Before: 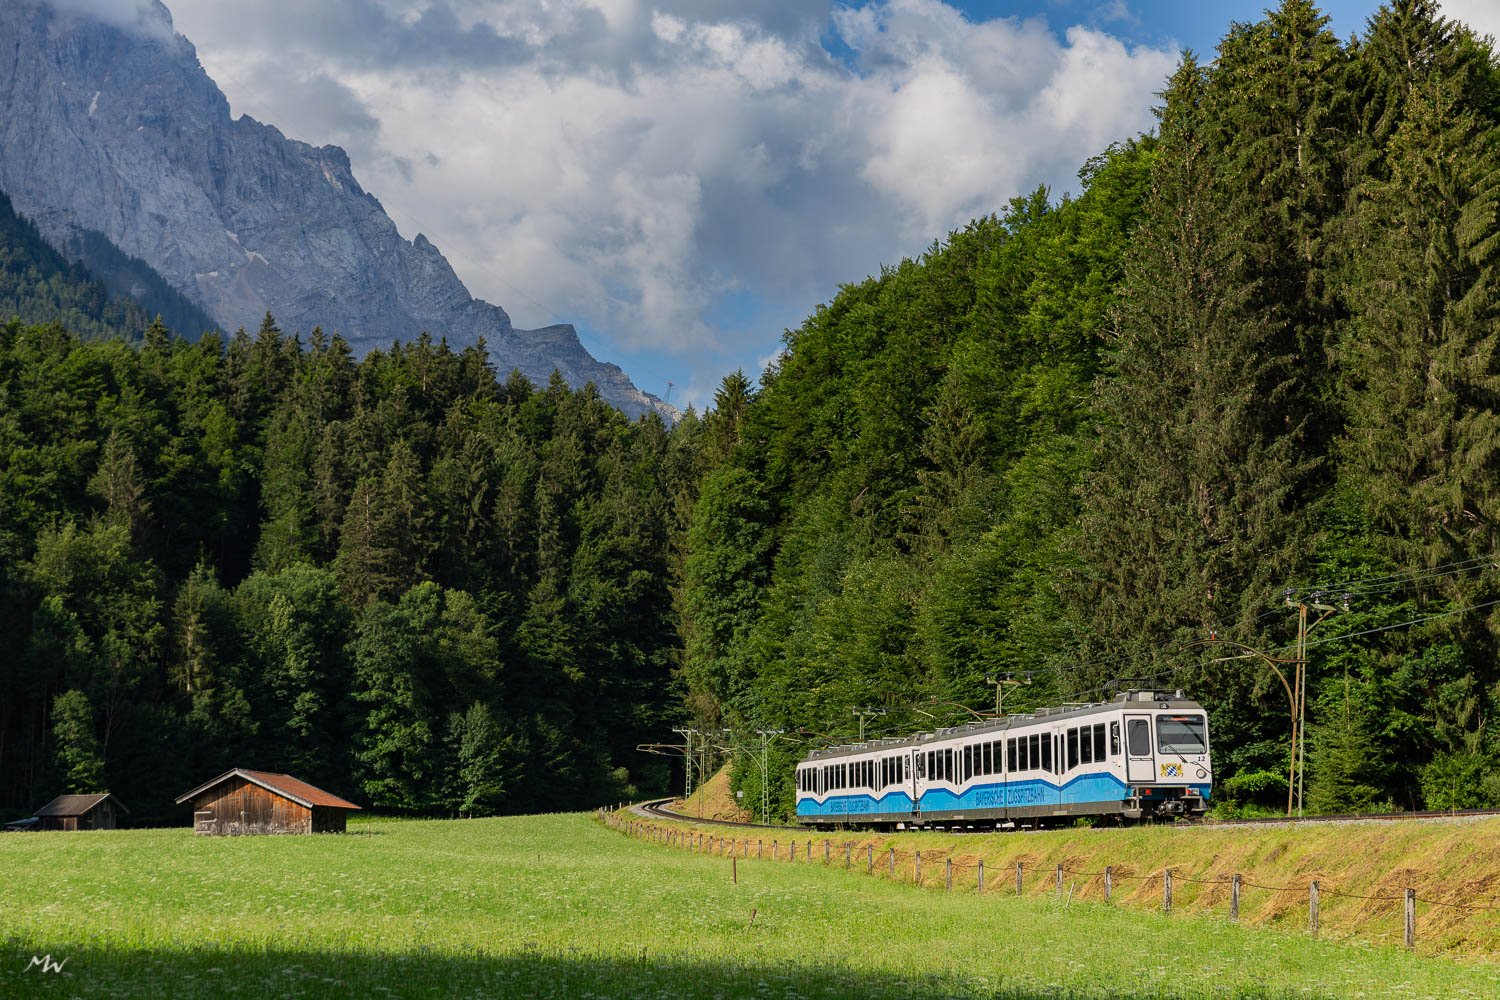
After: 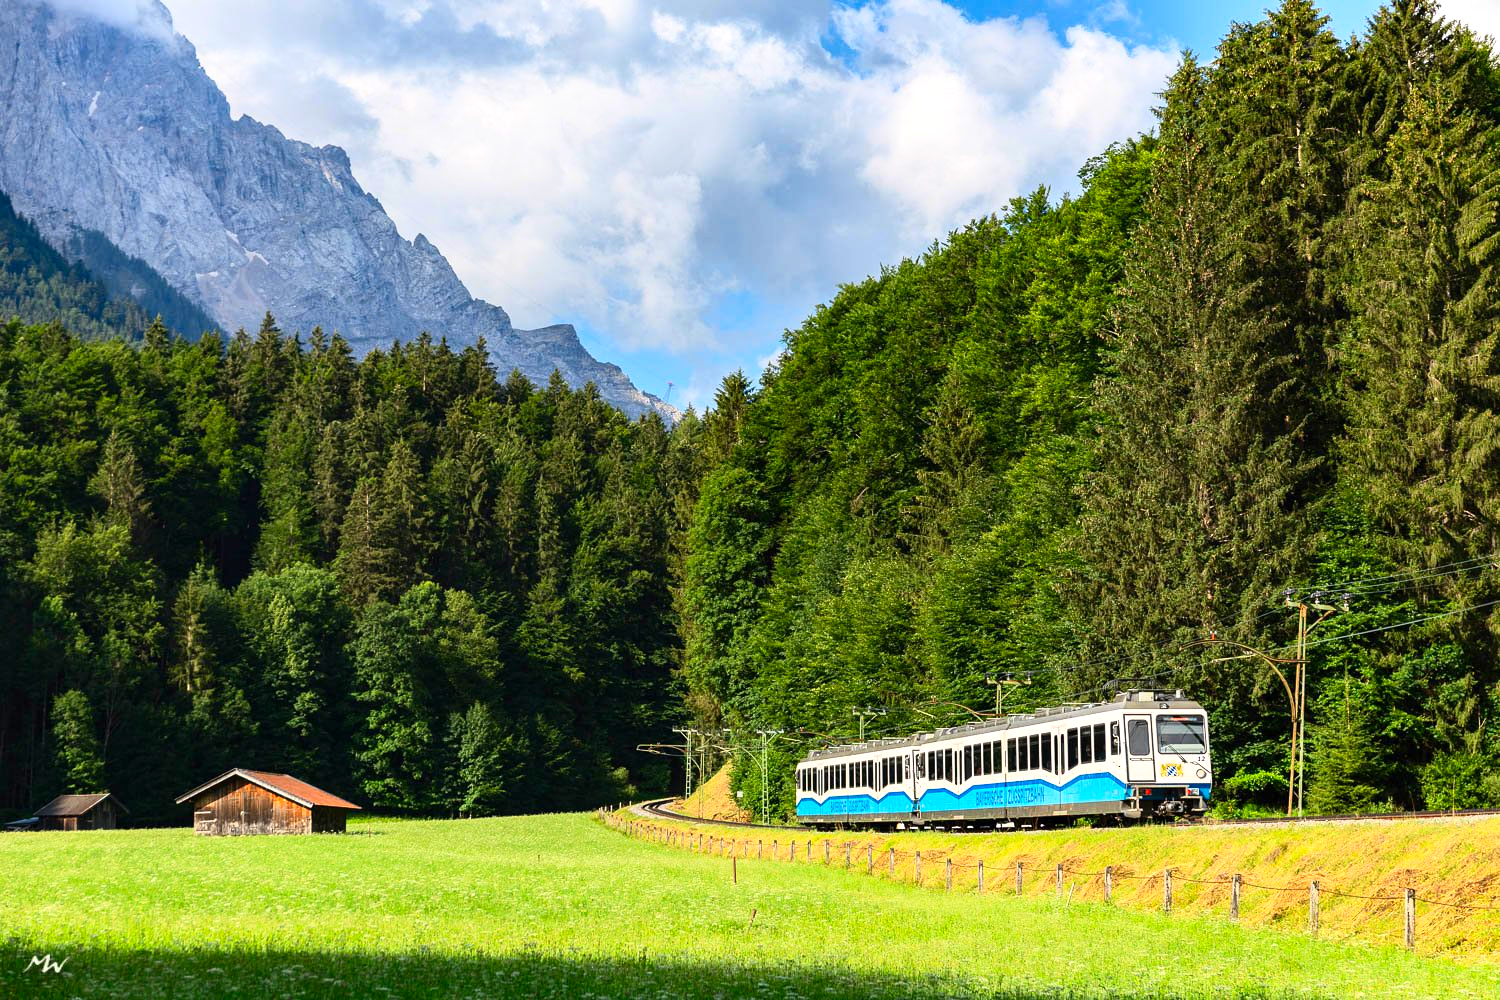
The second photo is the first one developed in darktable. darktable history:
contrast brightness saturation: contrast 0.23, brightness 0.1, saturation 0.29
exposure: exposure 0.636 EV, compensate highlight preservation false
